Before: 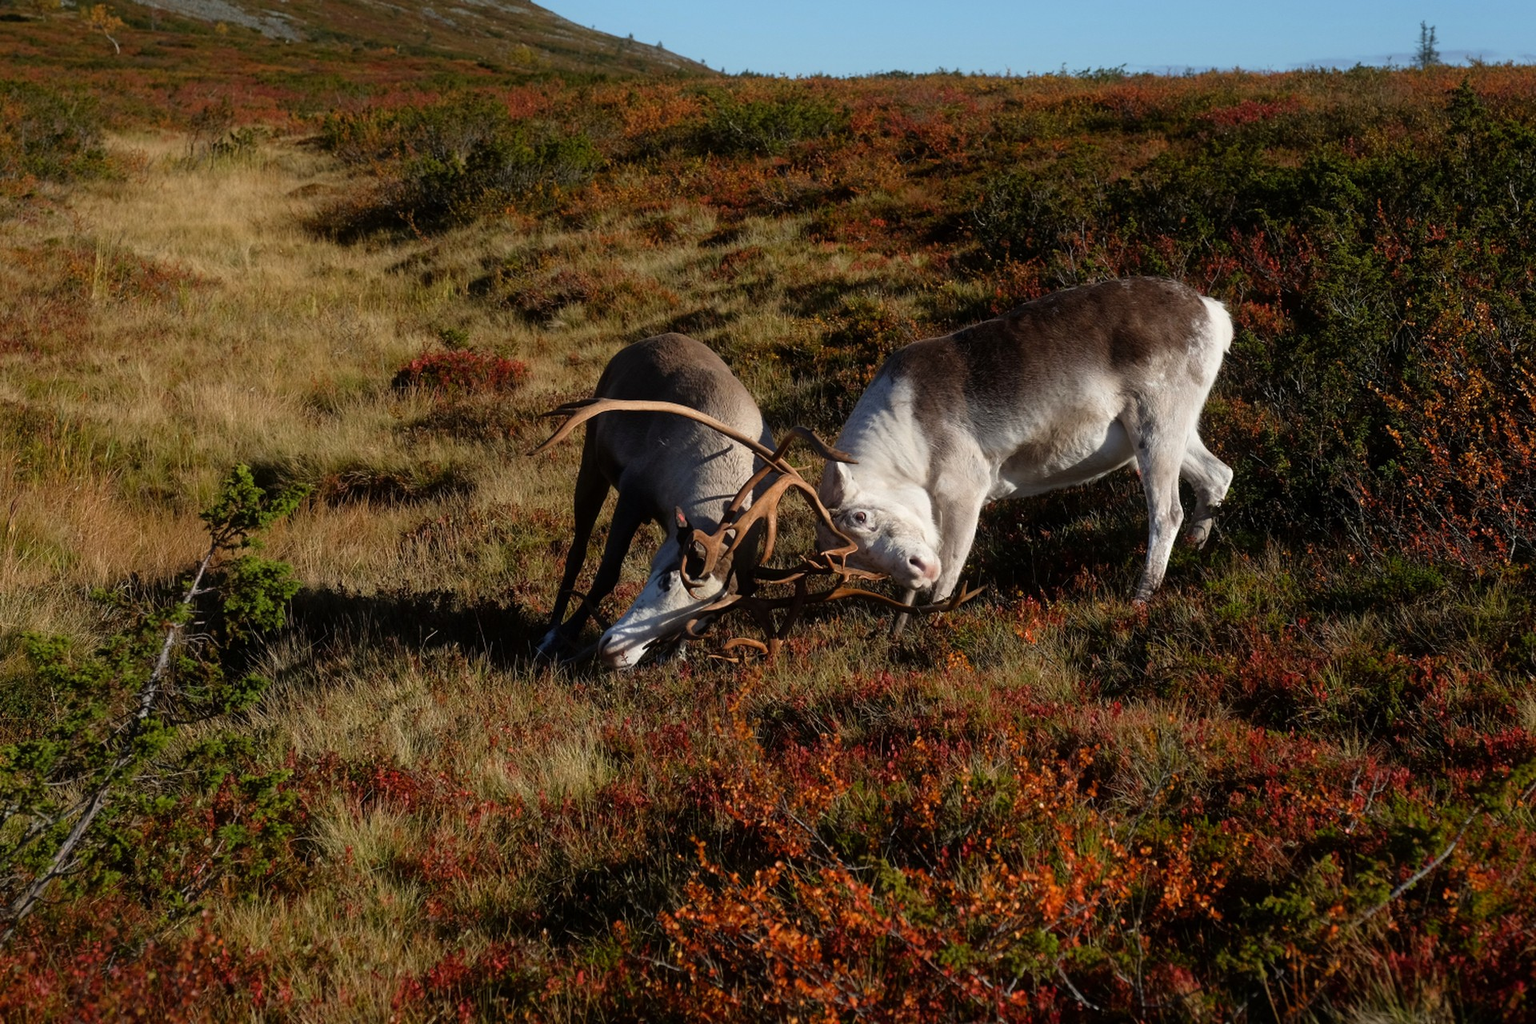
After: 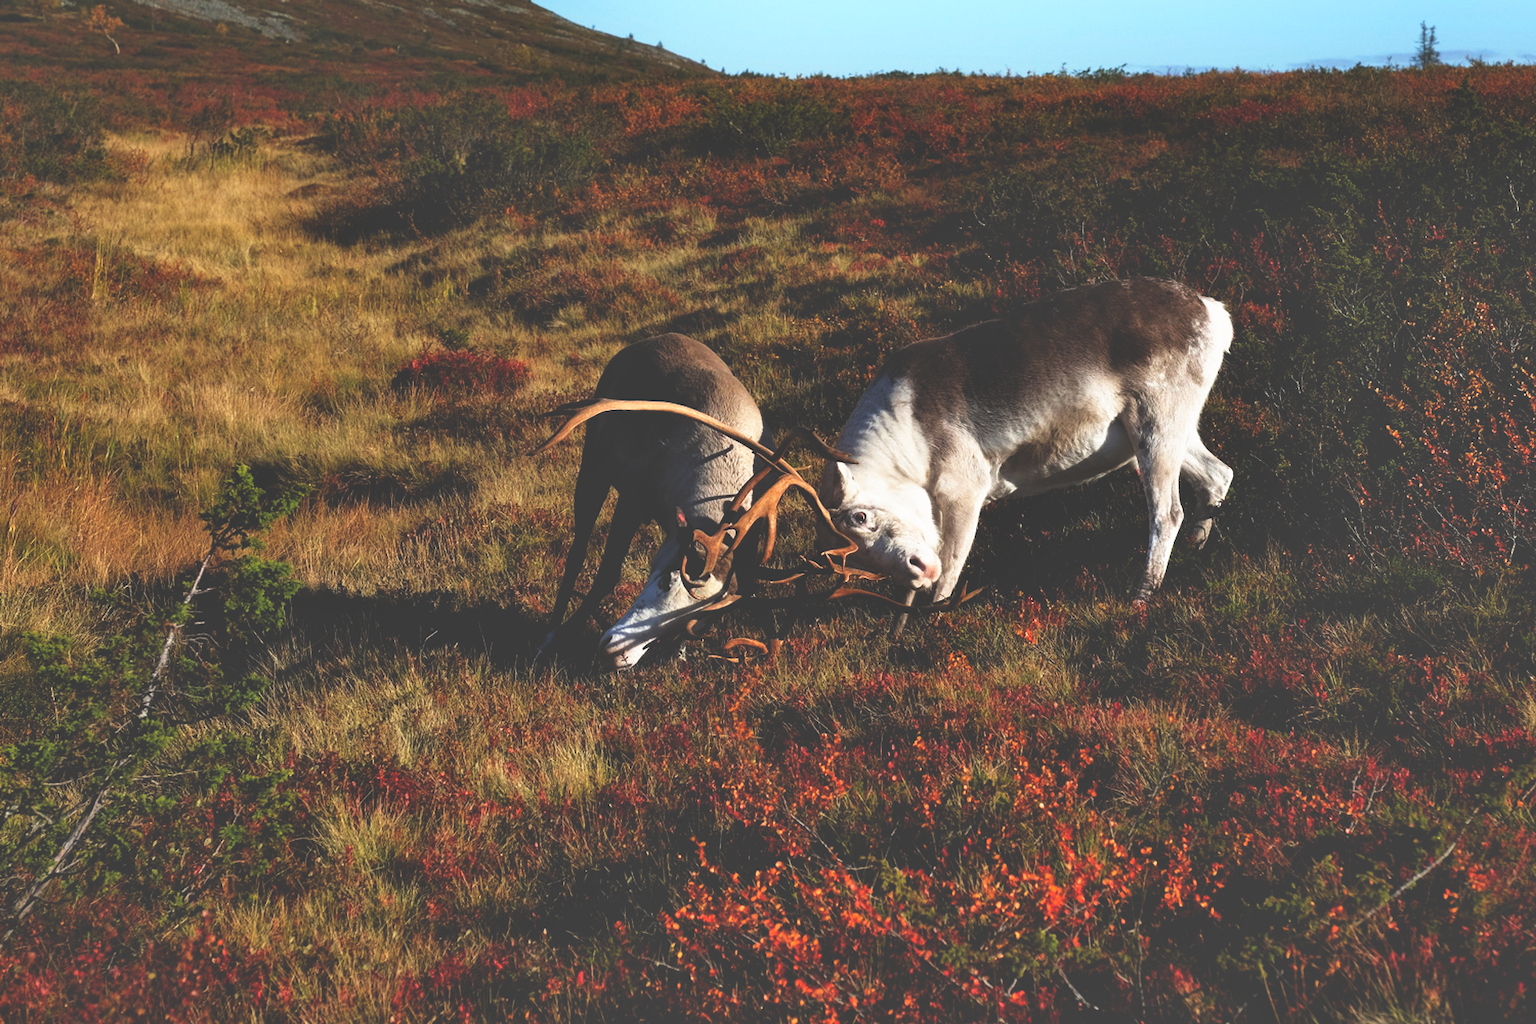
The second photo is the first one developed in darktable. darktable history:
base curve: curves: ch0 [(0, 0.036) (0.007, 0.037) (0.604, 0.887) (1, 1)], preserve colors none
shadows and highlights: highlights 70.7, soften with gaussian
